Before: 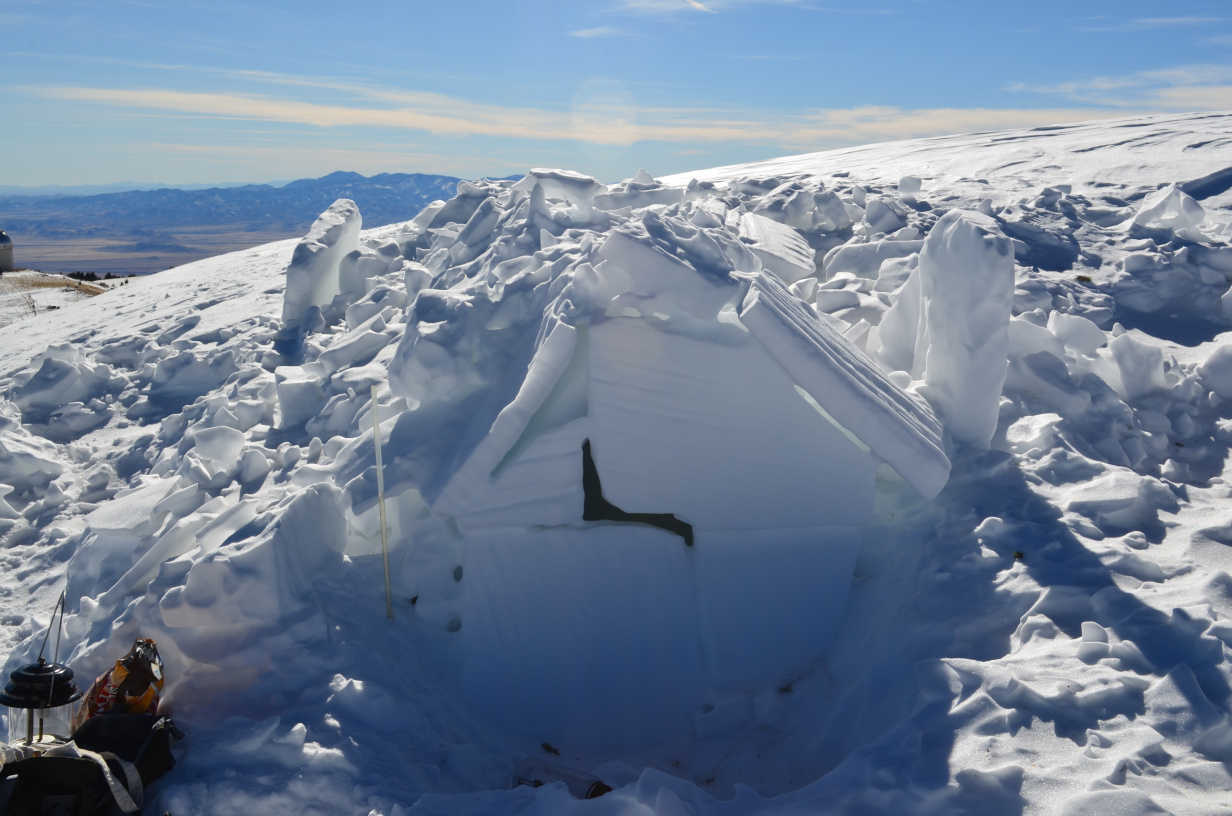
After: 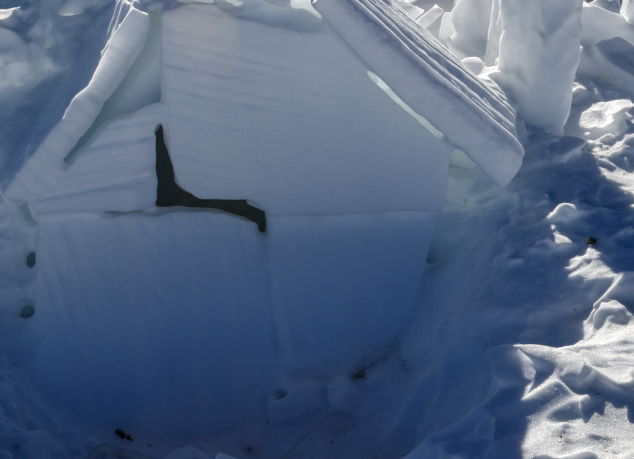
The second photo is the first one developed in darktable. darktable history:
crop: left 34.733%, top 38.511%, right 13.733%, bottom 5.128%
local contrast: highlights 97%, shadows 87%, detail 160%, midtone range 0.2
